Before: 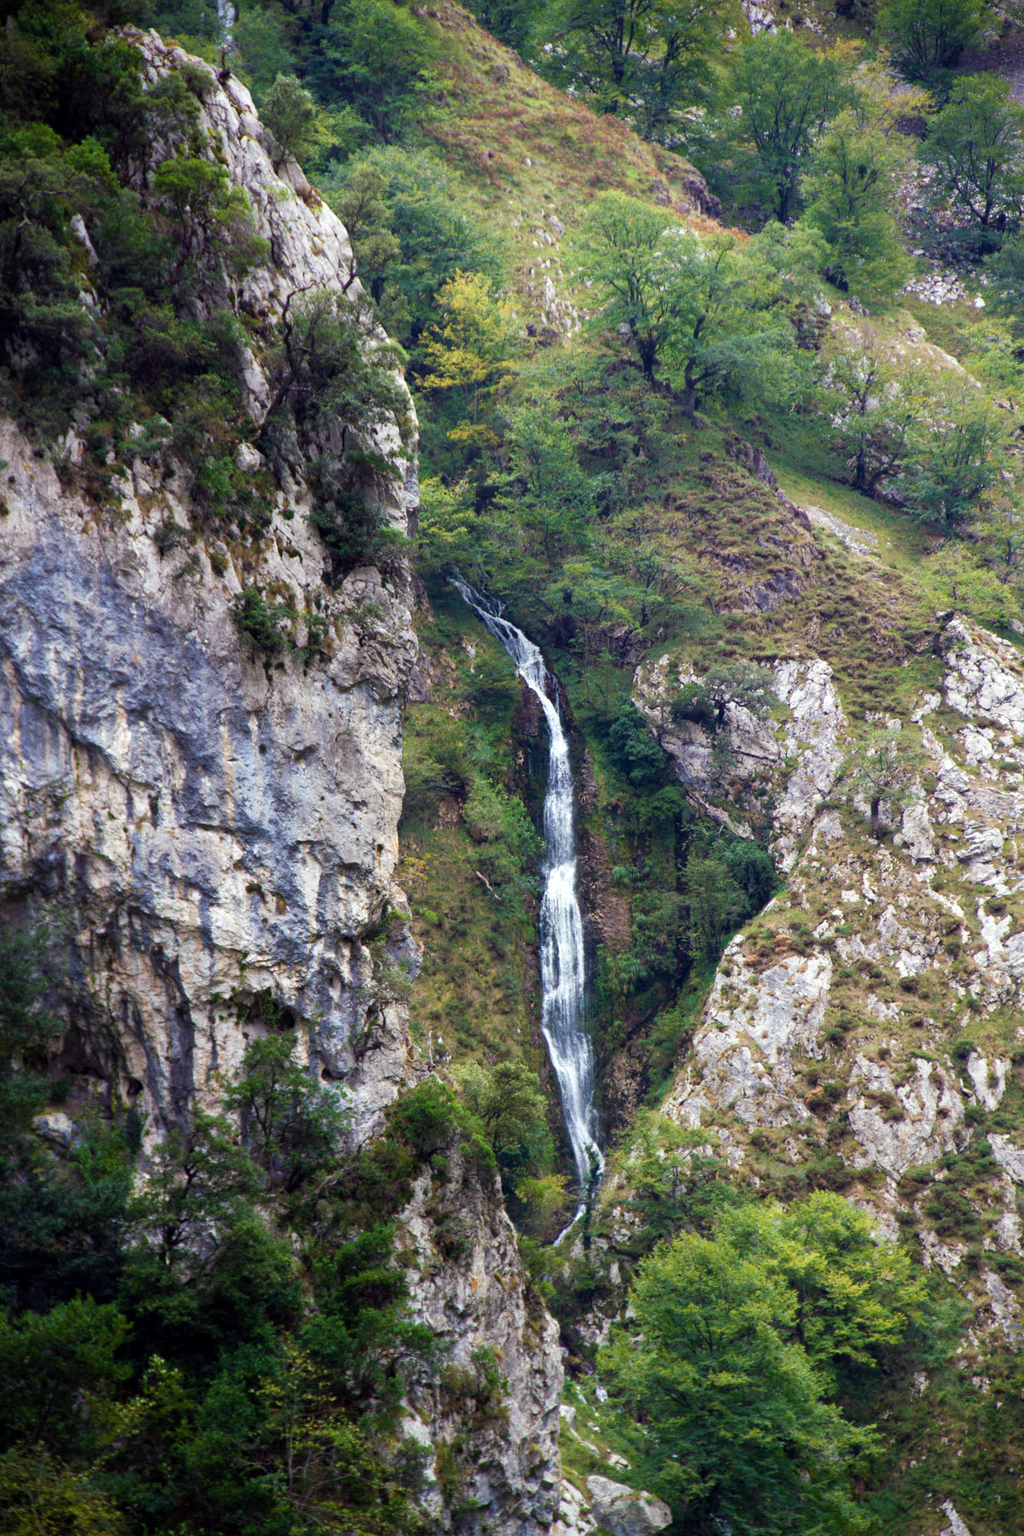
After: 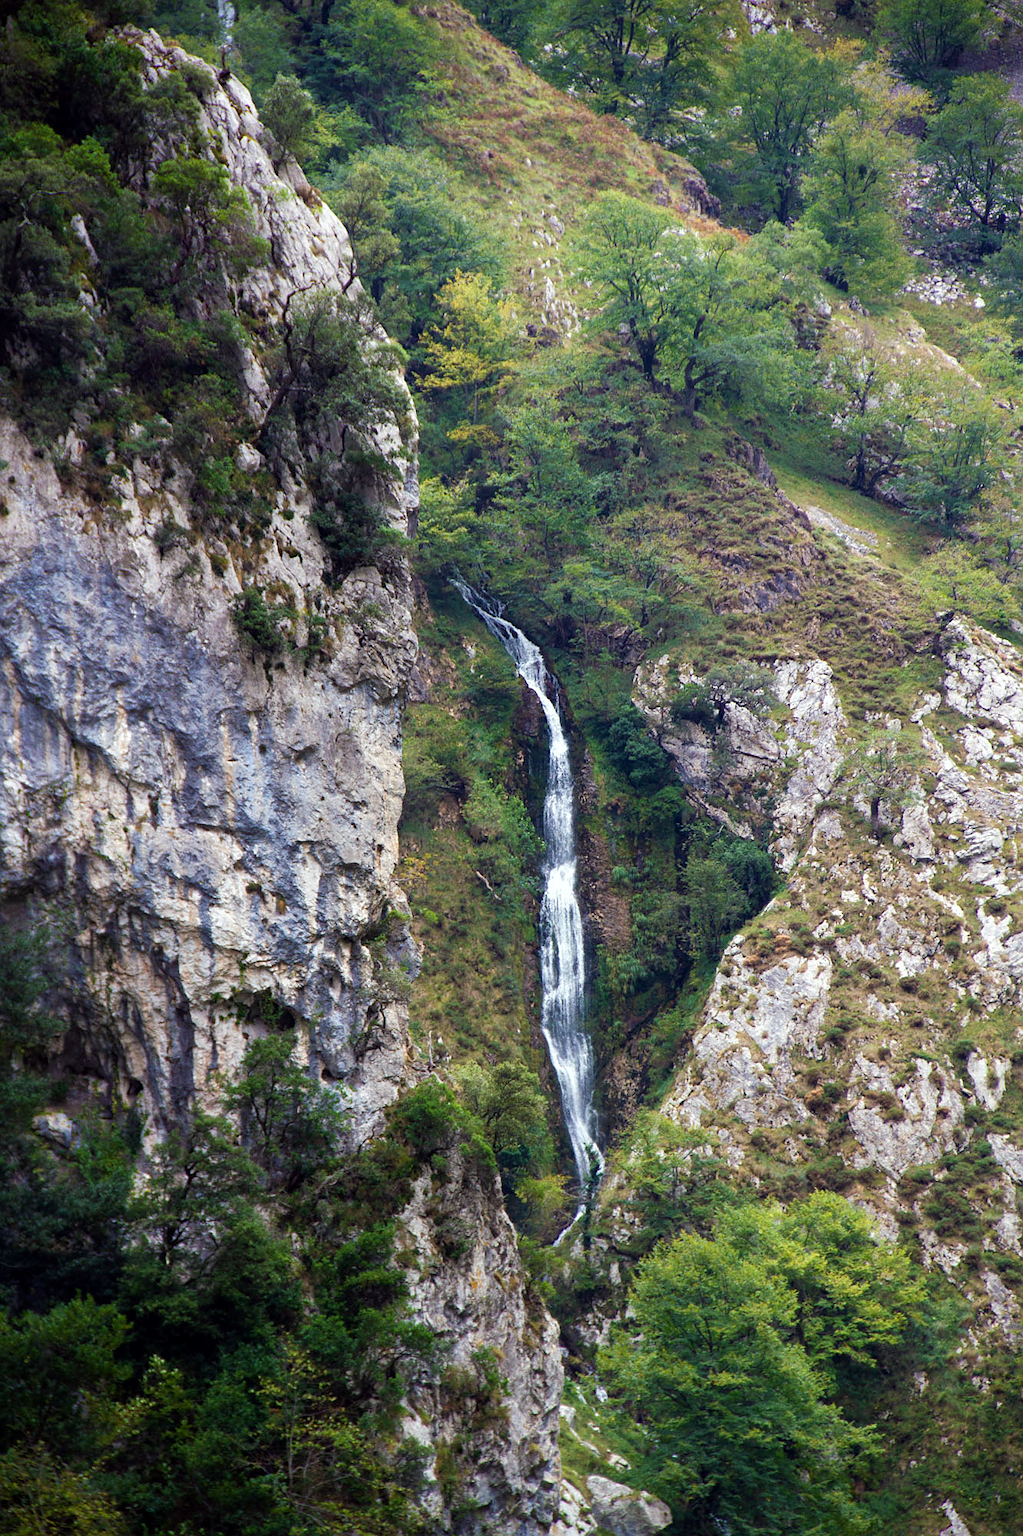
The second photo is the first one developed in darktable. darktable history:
sharpen: radius 1.044
